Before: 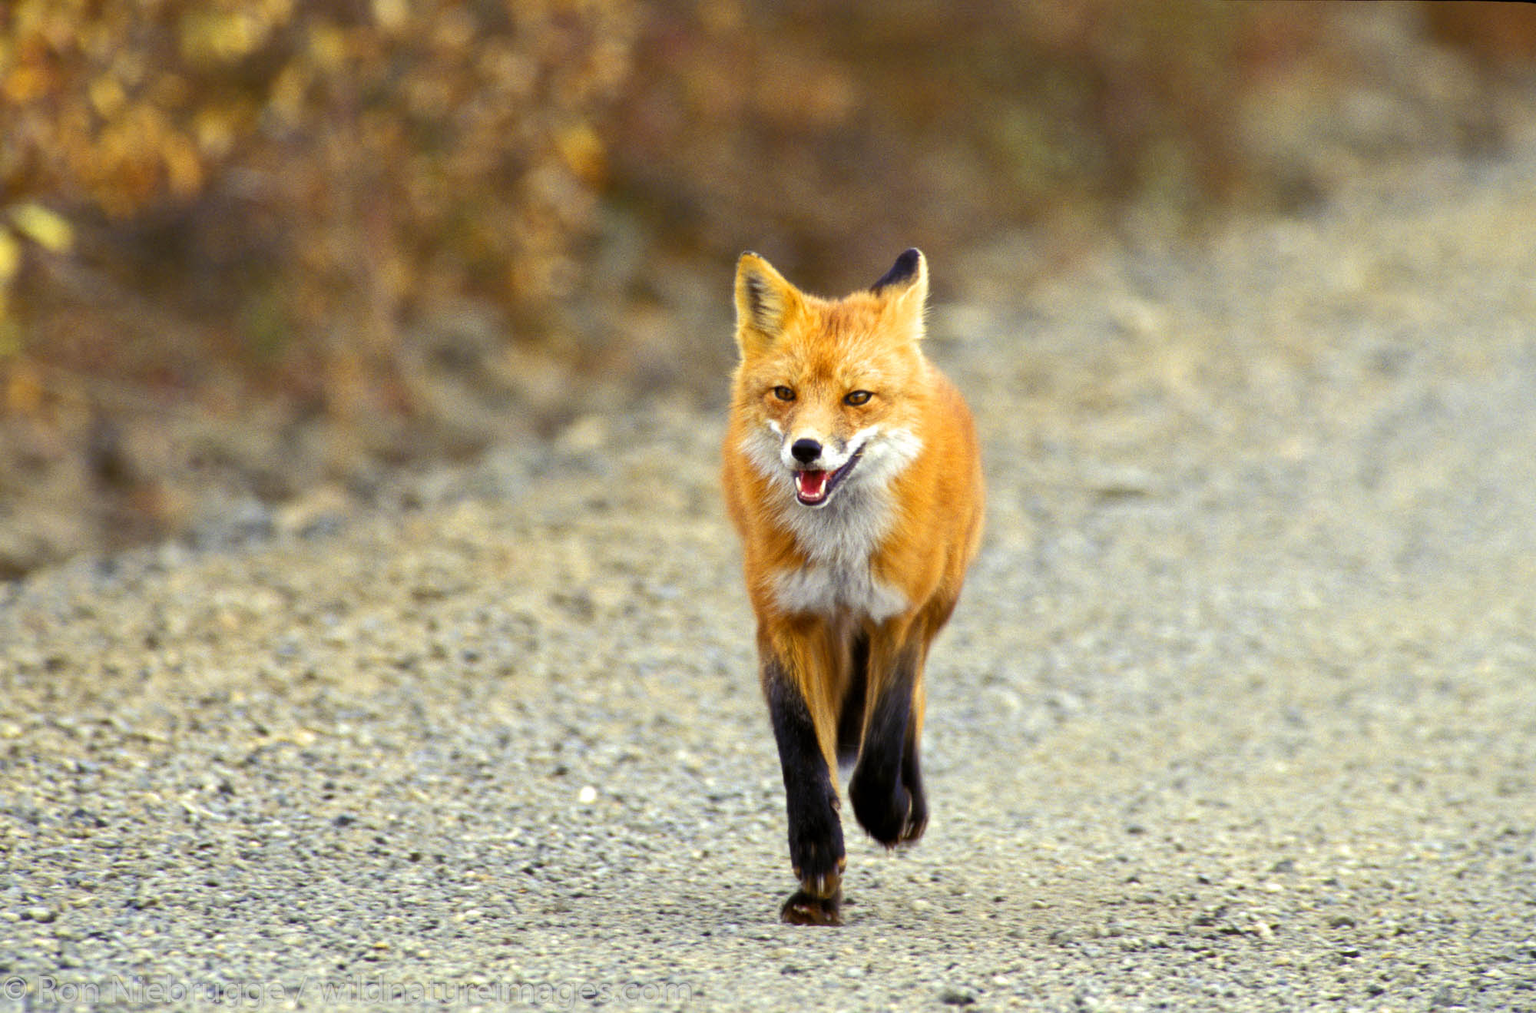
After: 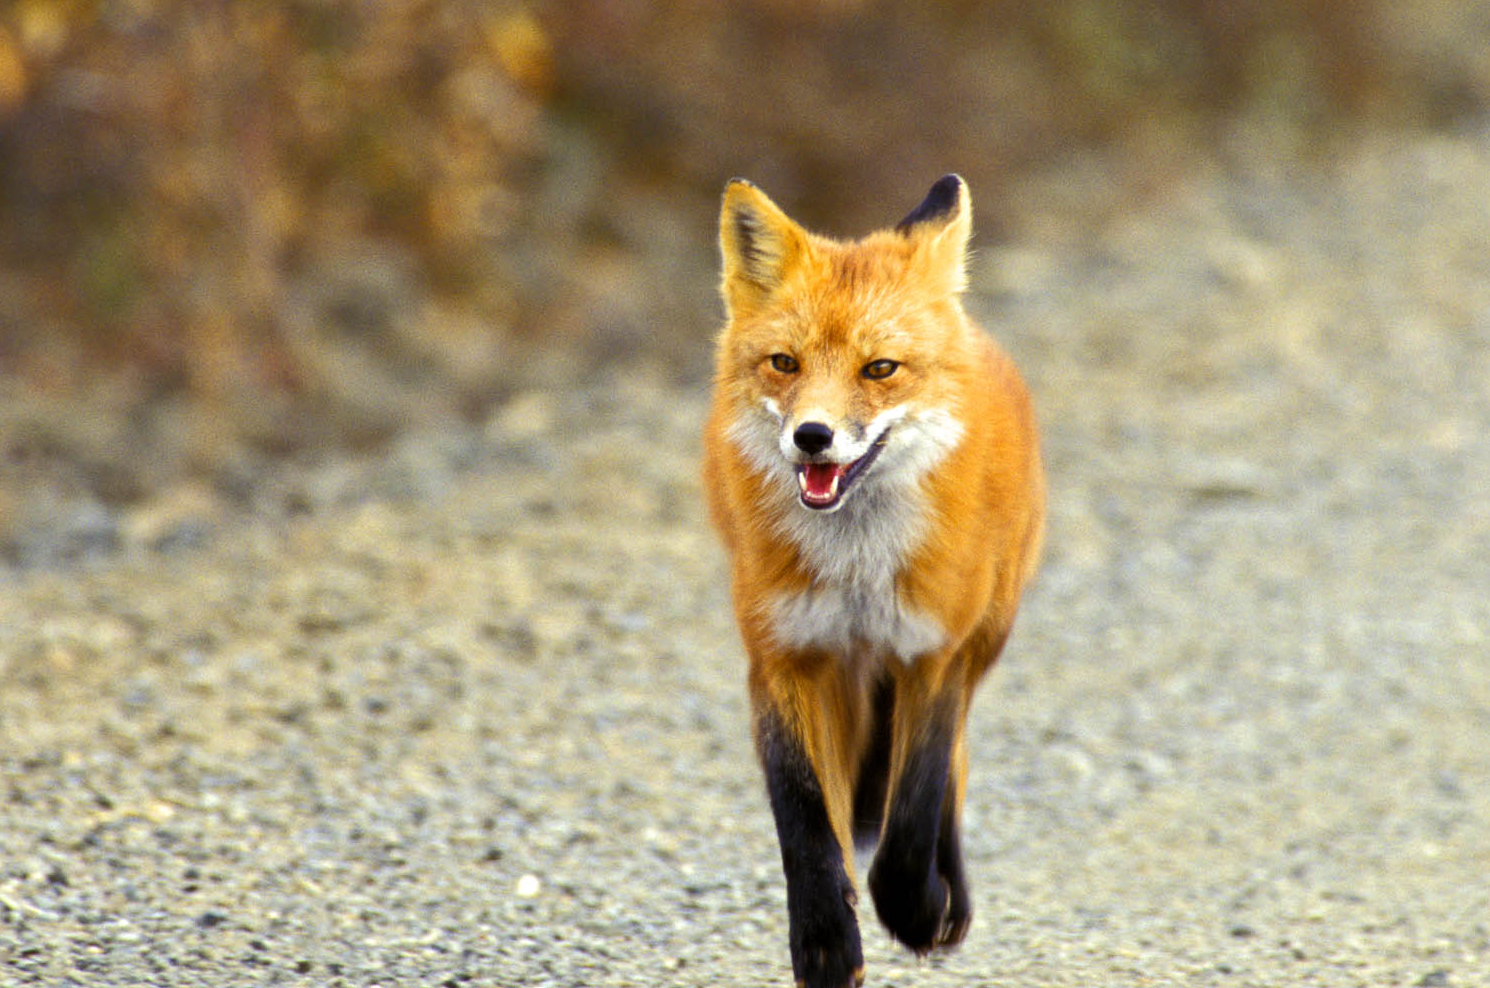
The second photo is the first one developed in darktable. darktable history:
crop and rotate: left 11.864%, top 11.342%, right 13.633%, bottom 13.748%
exposure: compensate exposure bias true, compensate highlight preservation false
